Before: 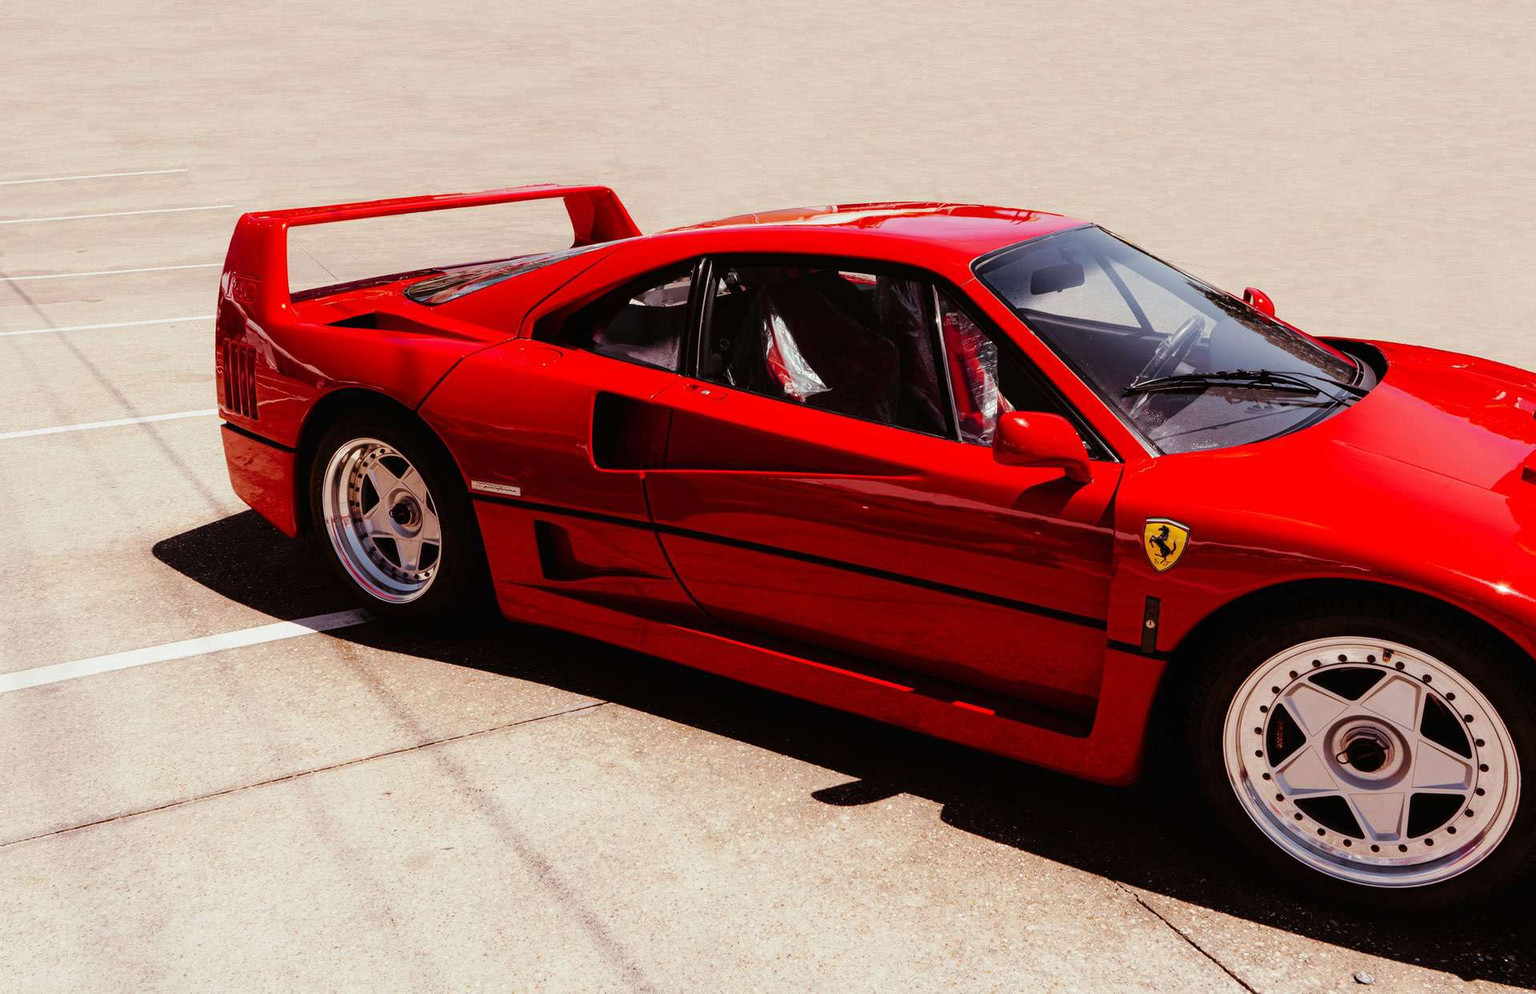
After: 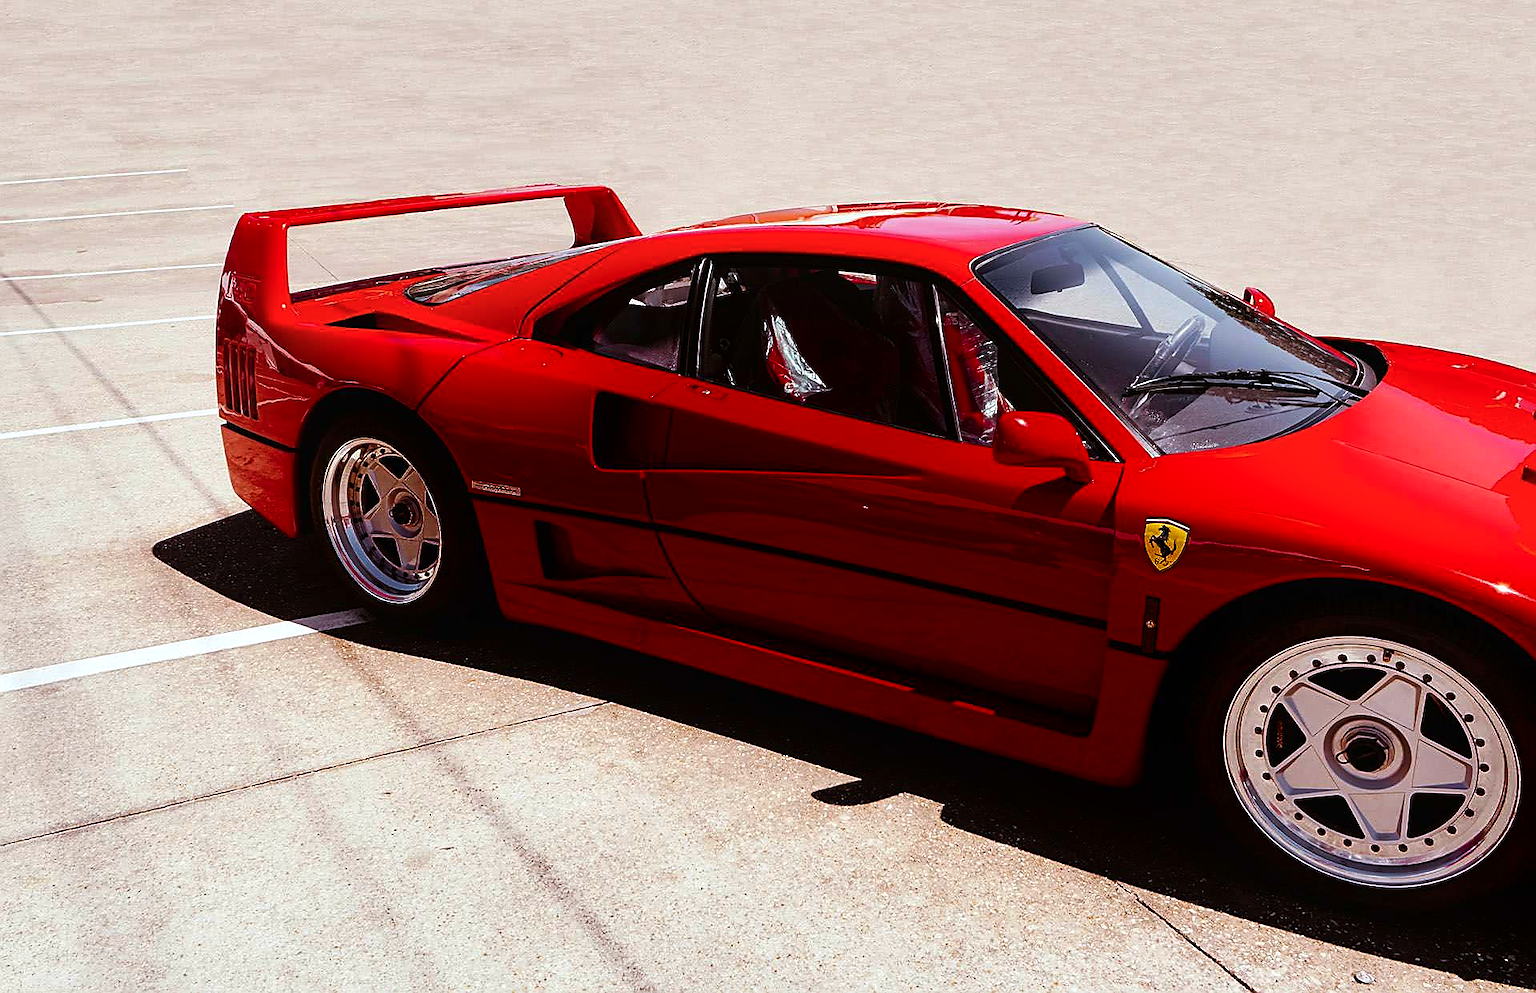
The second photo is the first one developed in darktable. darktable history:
sharpen: radius 1.377, amount 1.259, threshold 0.728
shadows and highlights: shadows -86.49, highlights -37.41, soften with gaussian
color balance rgb: highlights gain › luminance 17.138%, highlights gain › chroma 2.884%, highlights gain › hue 257.33°, perceptual saturation grading › global saturation 0.895%, global vibrance 20%
